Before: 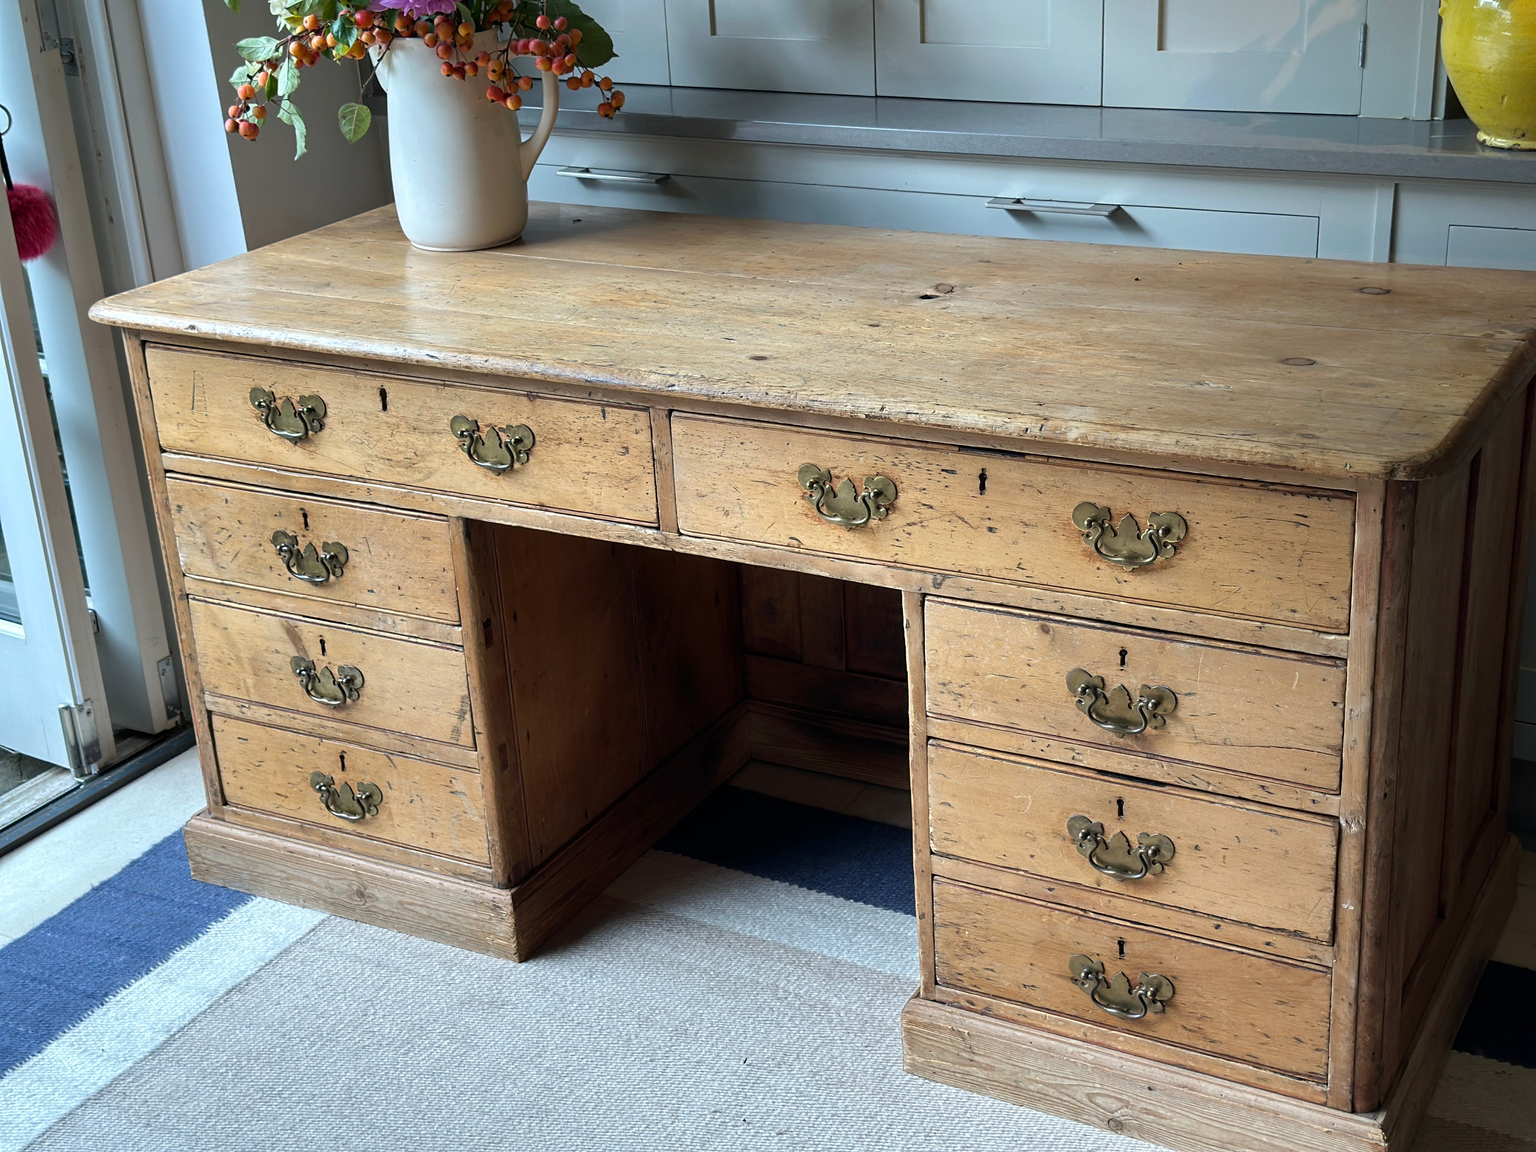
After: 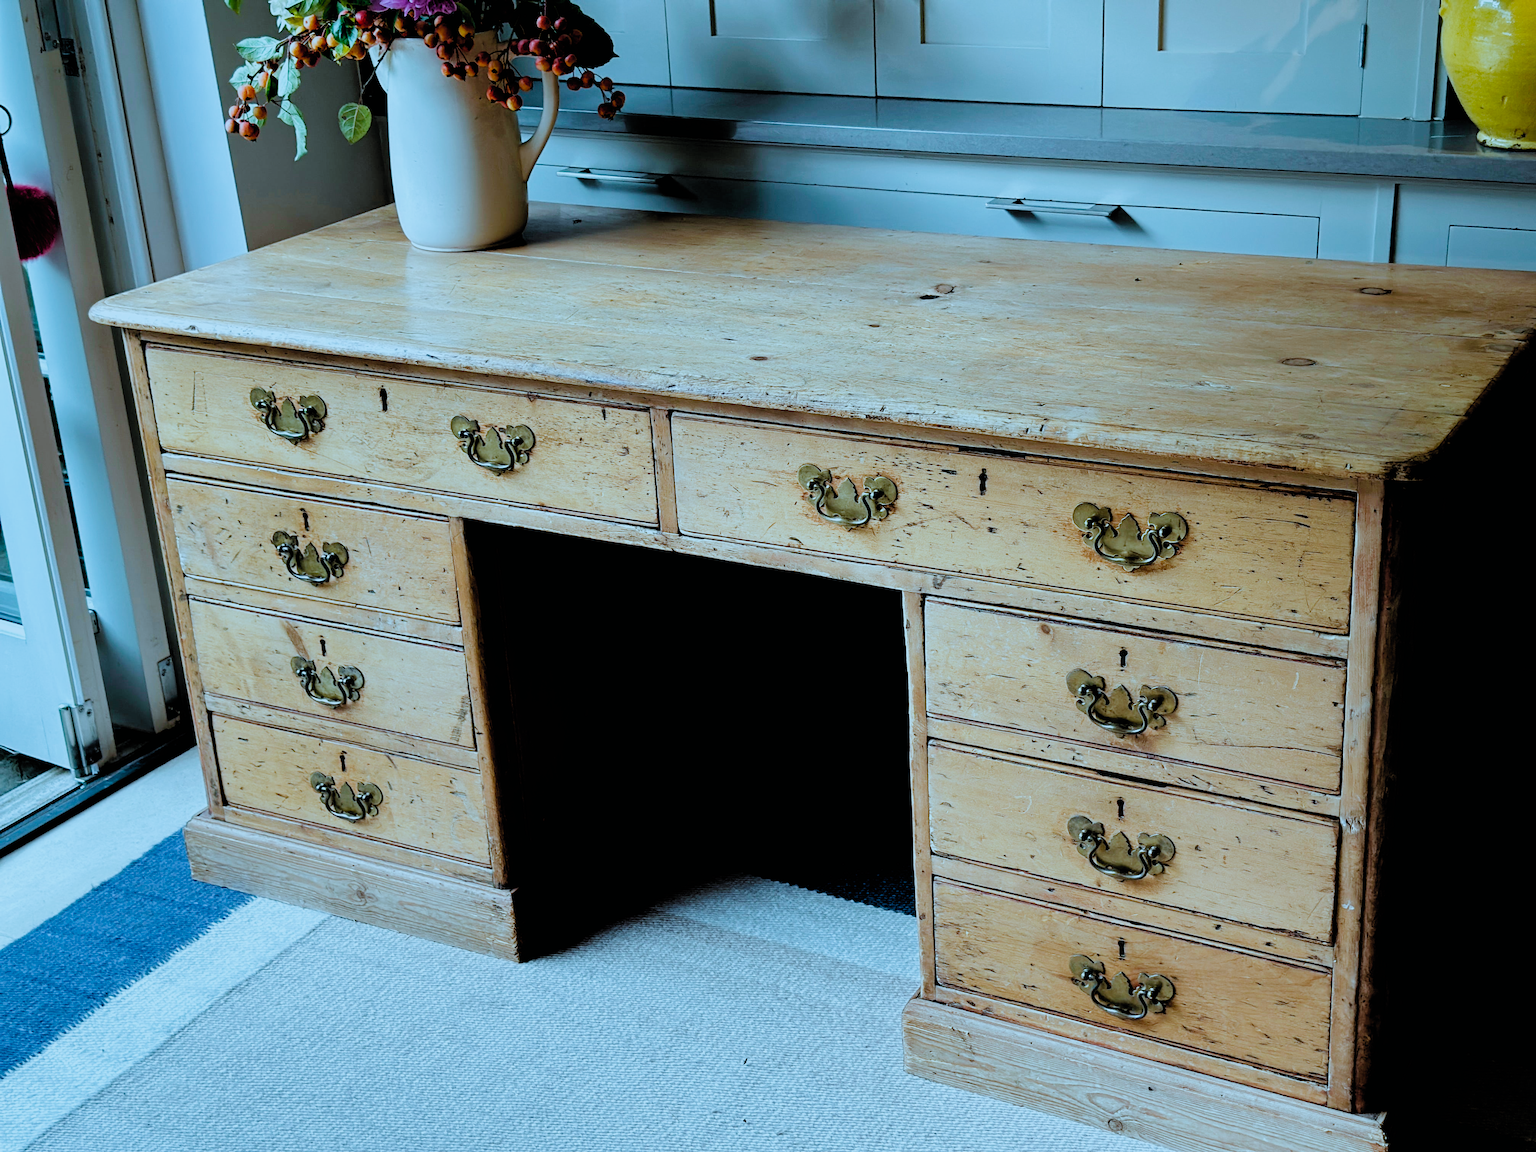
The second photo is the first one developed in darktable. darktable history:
filmic rgb: black relative exposure -2.85 EV, white relative exposure 4.56 EV, hardness 1.77, contrast 1.25, preserve chrominance no, color science v5 (2021)
color correction: highlights a* -10.69, highlights b* -19.19
velvia: strength 21.76%
